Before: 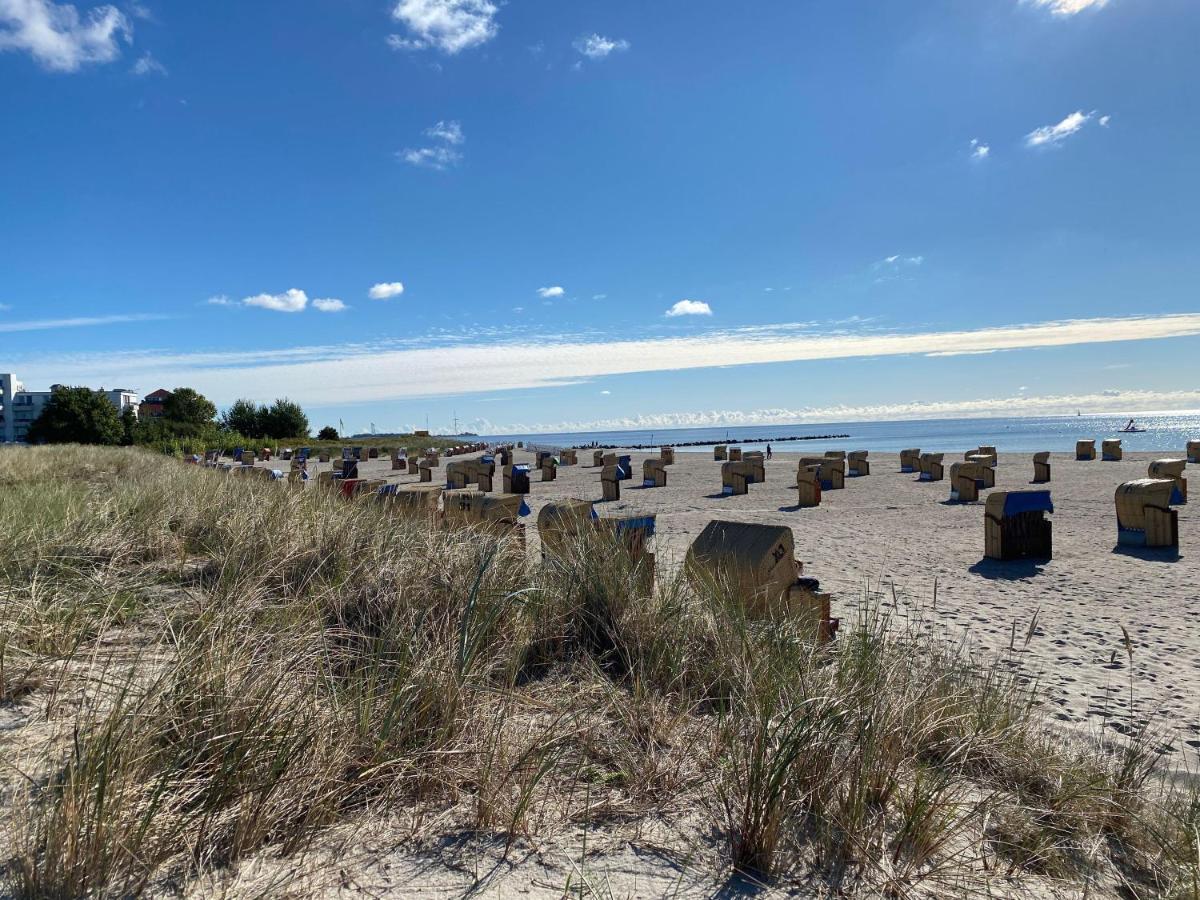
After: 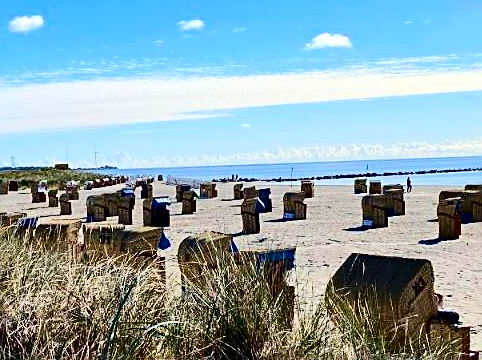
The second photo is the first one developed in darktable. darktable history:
sharpen: on, module defaults
crop: left 30.041%, top 29.732%, right 29.749%, bottom 30.229%
contrast brightness saturation: contrast 0.224, brightness -0.183, saturation 0.236
tone equalizer: -7 EV 0.159 EV, -6 EV 0.566 EV, -5 EV 1.17 EV, -4 EV 1.32 EV, -3 EV 1.15 EV, -2 EV 0.6 EV, -1 EV 0.158 EV, edges refinement/feathering 500, mask exposure compensation -1.57 EV, preserve details no
